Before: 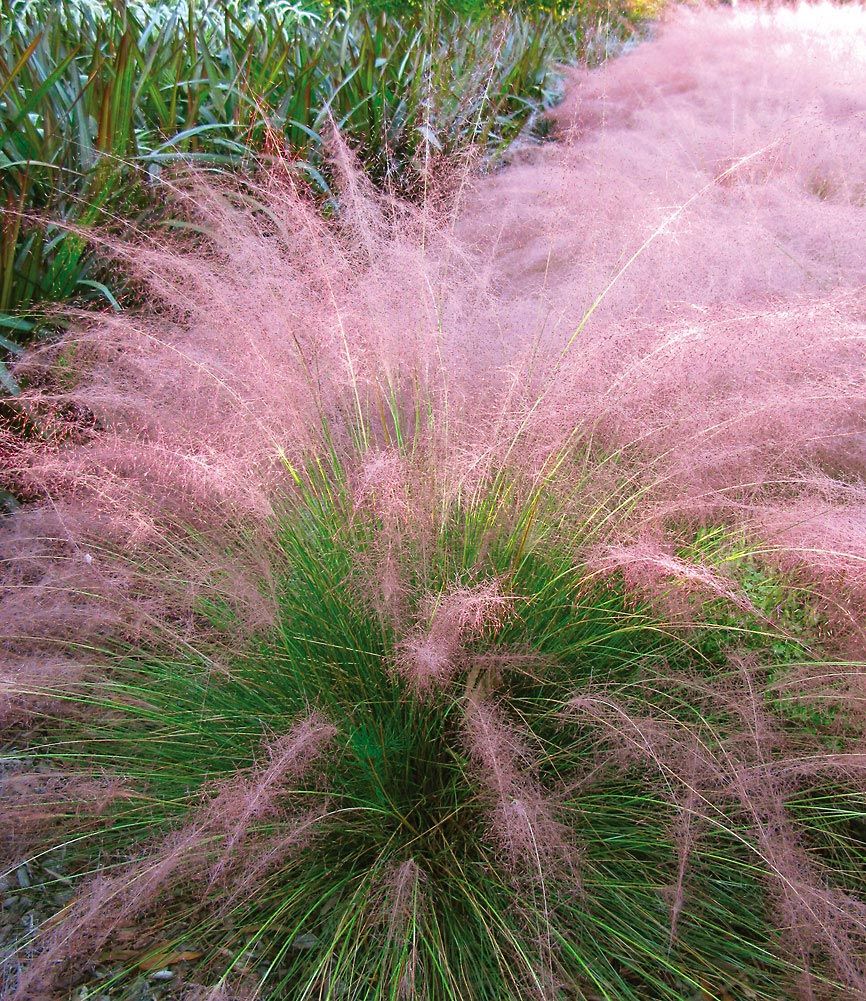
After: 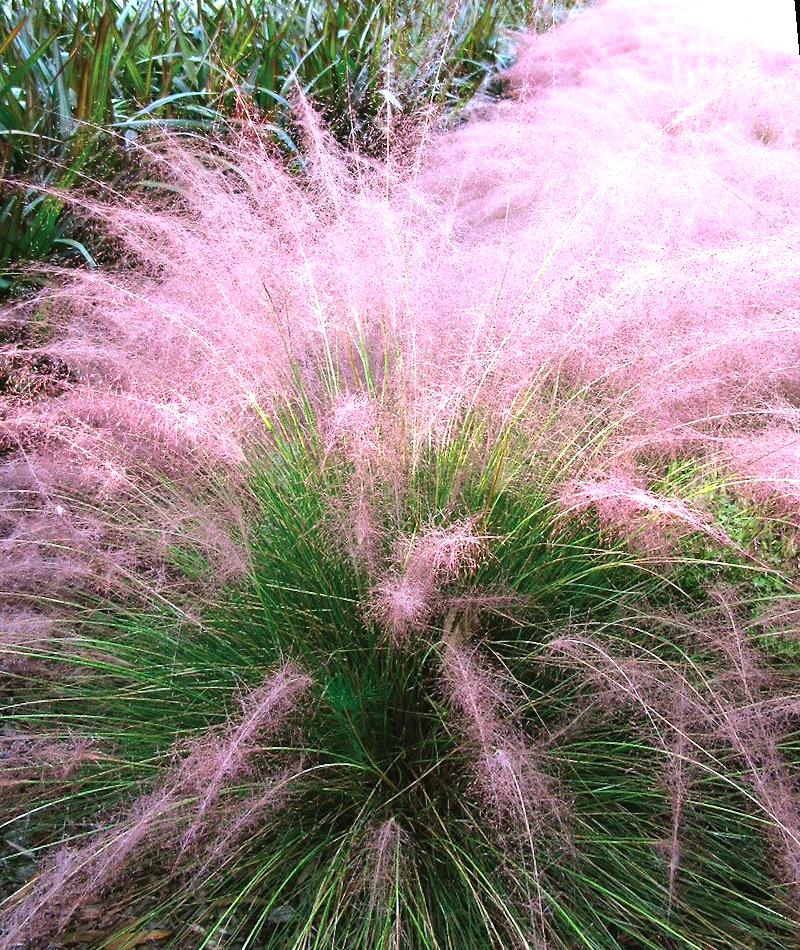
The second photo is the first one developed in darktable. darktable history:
rotate and perspective: rotation -1.68°, lens shift (vertical) -0.146, crop left 0.049, crop right 0.912, crop top 0.032, crop bottom 0.96
exposure: black level correction -0.003, exposure 0.04 EV, compensate highlight preservation false
tone equalizer: -8 EV -0.75 EV, -7 EV -0.7 EV, -6 EV -0.6 EV, -5 EV -0.4 EV, -3 EV 0.4 EV, -2 EV 0.6 EV, -1 EV 0.7 EV, +0 EV 0.75 EV, edges refinement/feathering 500, mask exposure compensation -1.57 EV, preserve details no
white balance: red 0.984, blue 1.059
